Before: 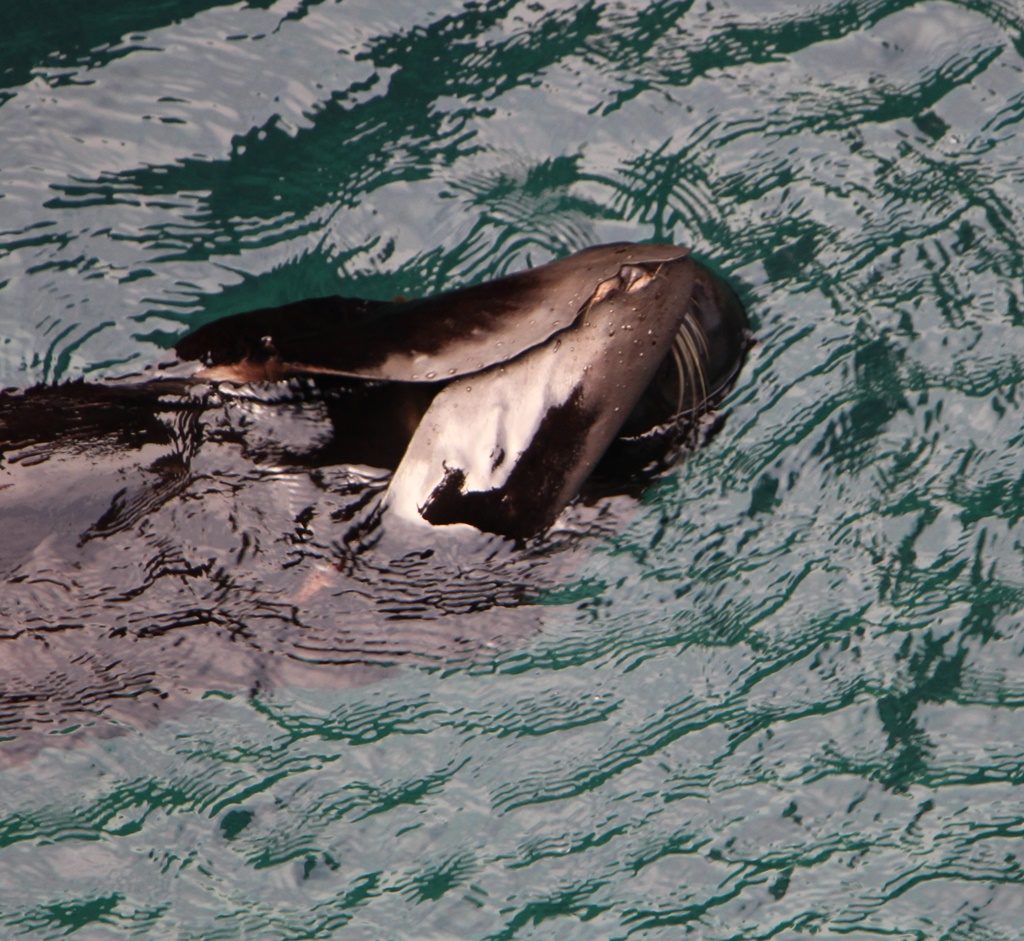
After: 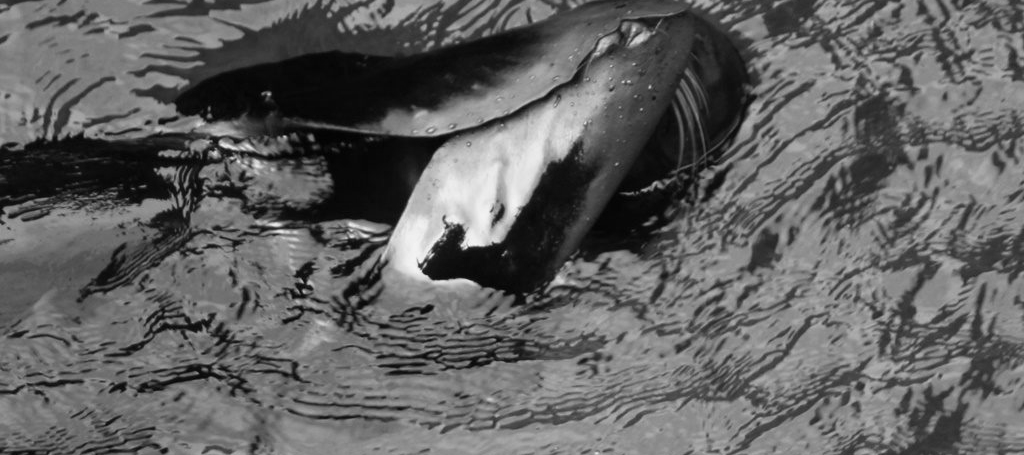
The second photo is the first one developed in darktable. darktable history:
crop and rotate: top 26.056%, bottom 25.543%
exposure: compensate exposure bias true, compensate highlight preservation false
white balance: emerald 1
monochrome: a -6.99, b 35.61, size 1.4
